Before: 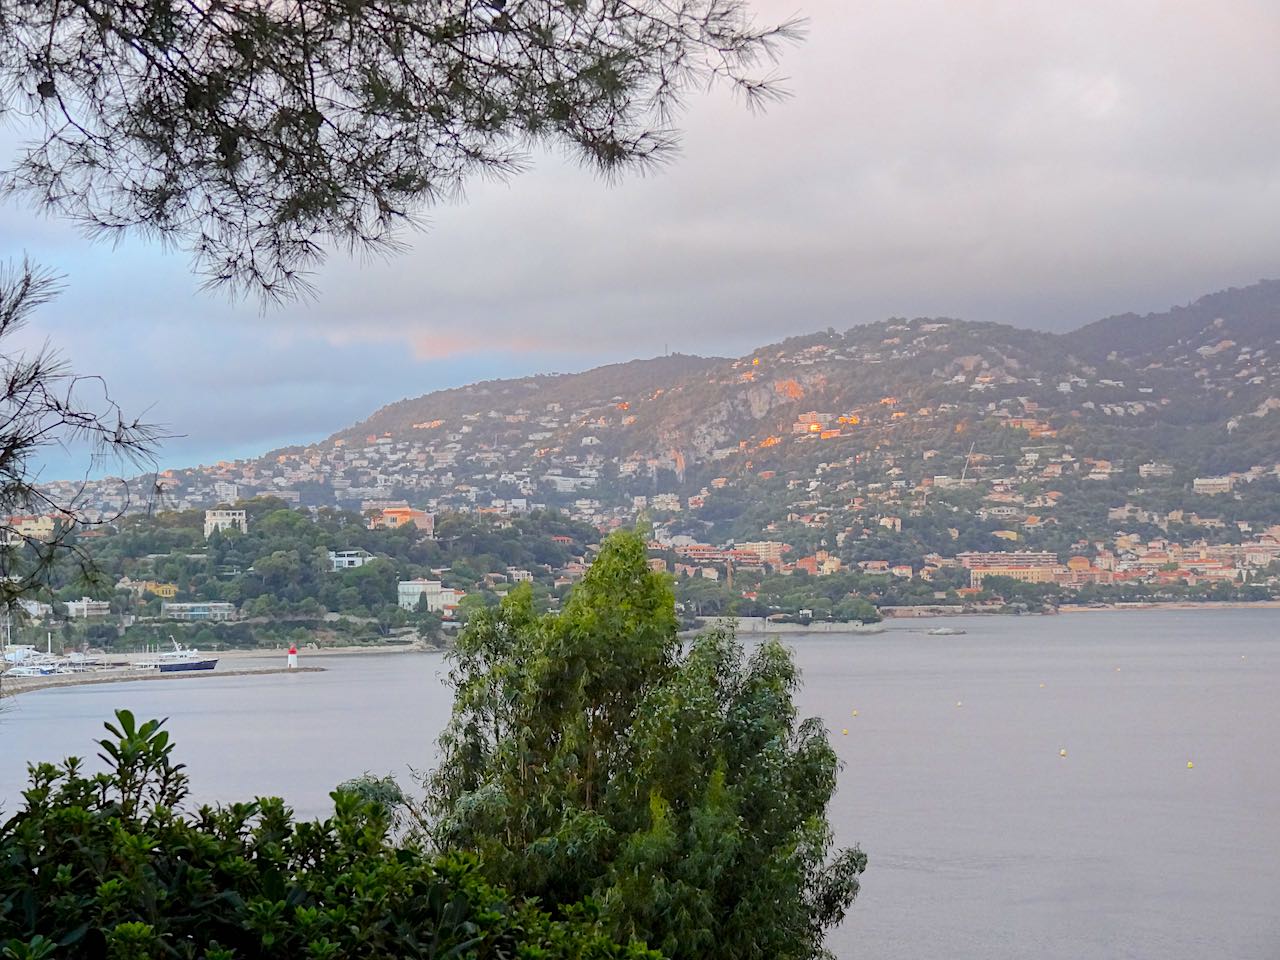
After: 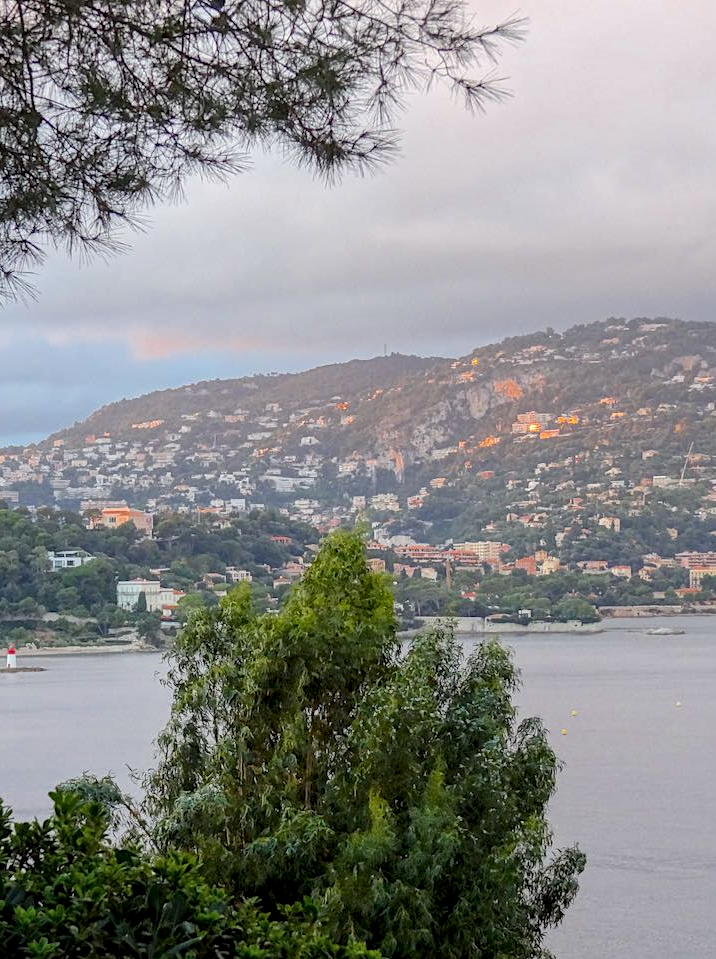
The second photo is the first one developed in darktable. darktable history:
crop: left 21.994%, right 22.031%, bottom 0.003%
local contrast: highlights 35%, detail 134%
